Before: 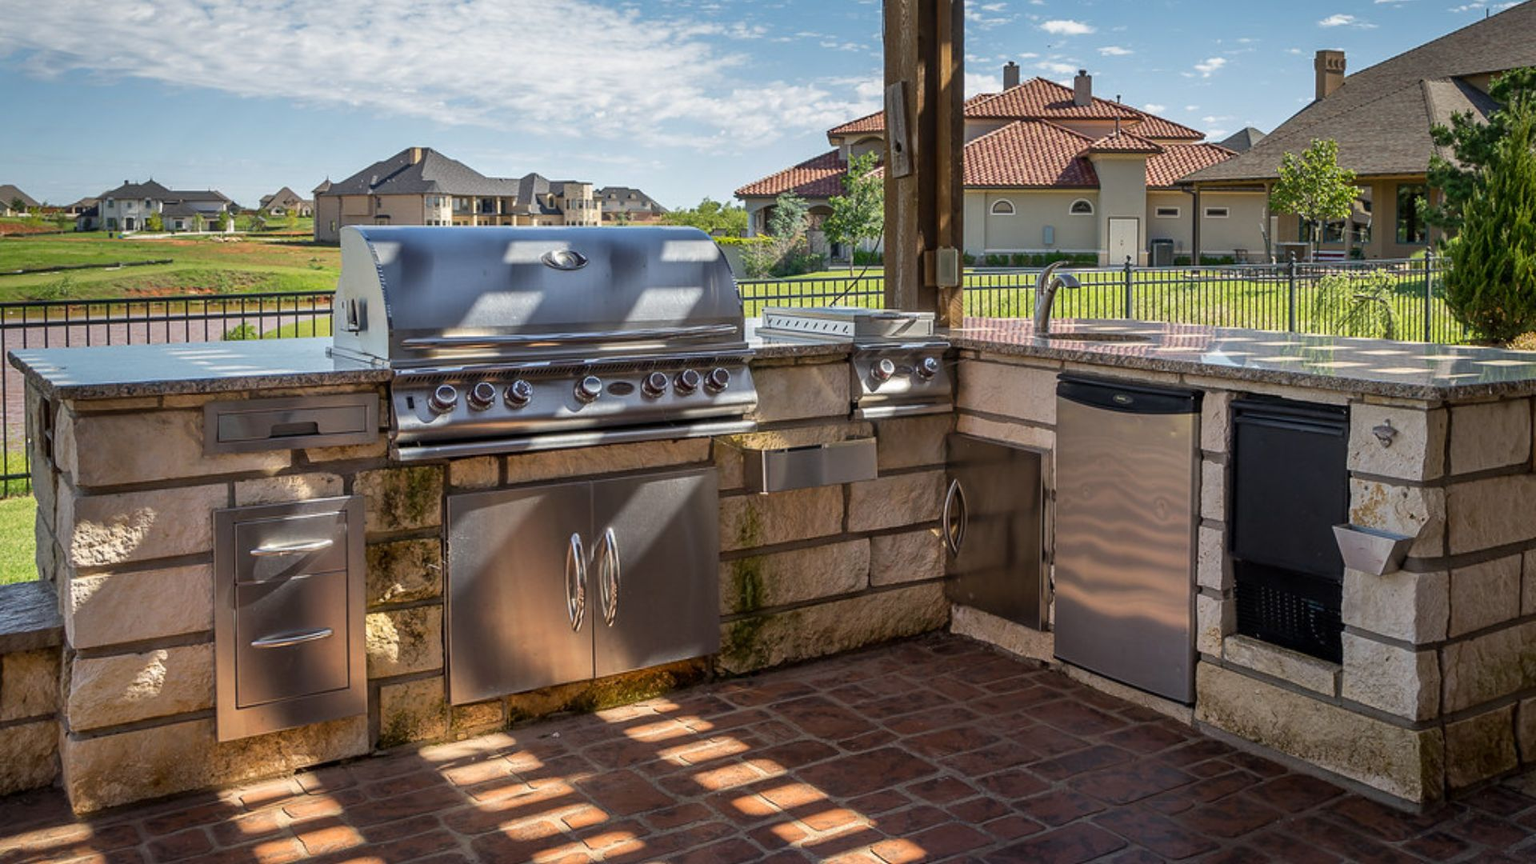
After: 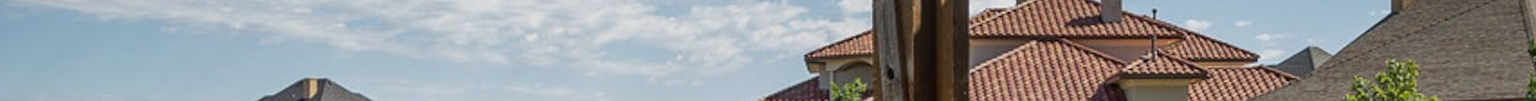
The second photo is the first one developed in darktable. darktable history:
graduated density: rotation -180°, offset 24.95
crop and rotate: left 9.644%, top 9.491%, right 6.021%, bottom 80.509%
rotate and perspective: rotation -0.45°, automatic cropping original format, crop left 0.008, crop right 0.992, crop top 0.012, crop bottom 0.988
